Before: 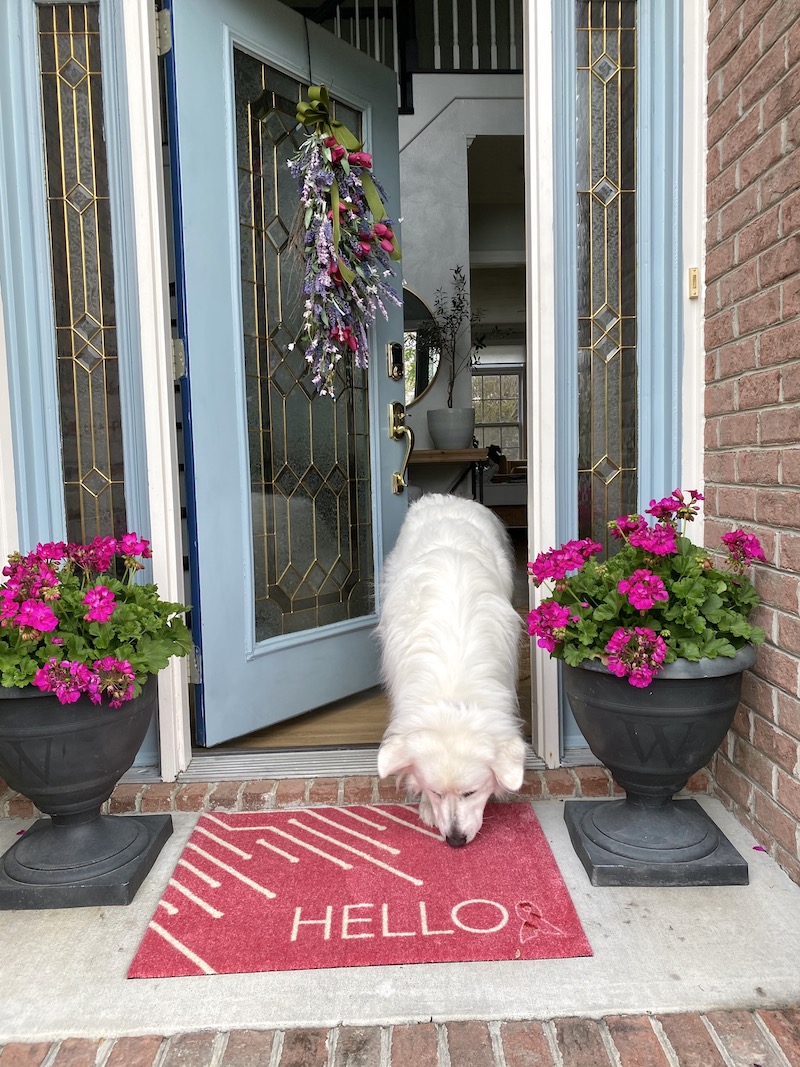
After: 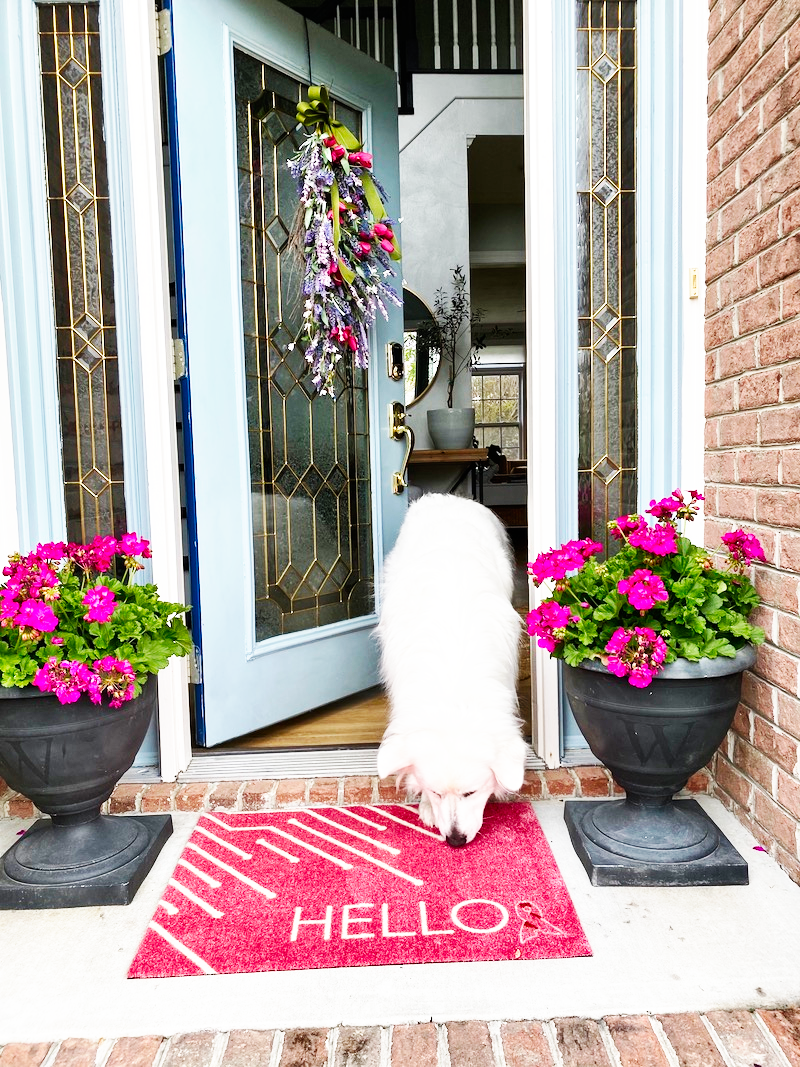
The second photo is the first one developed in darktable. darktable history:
shadows and highlights: low approximation 0.01, soften with gaussian
base curve: curves: ch0 [(0, 0) (0.007, 0.004) (0.027, 0.03) (0.046, 0.07) (0.207, 0.54) (0.442, 0.872) (0.673, 0.972) (1, 1)], preserve colors none
